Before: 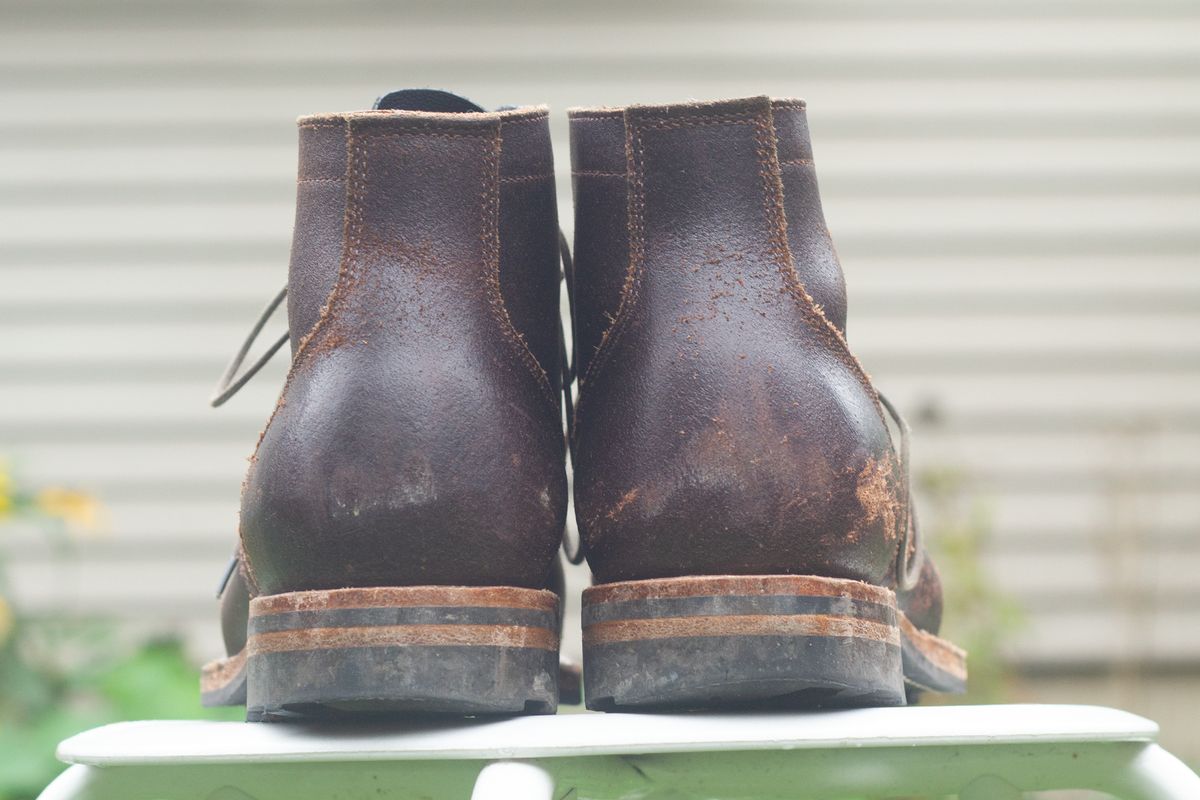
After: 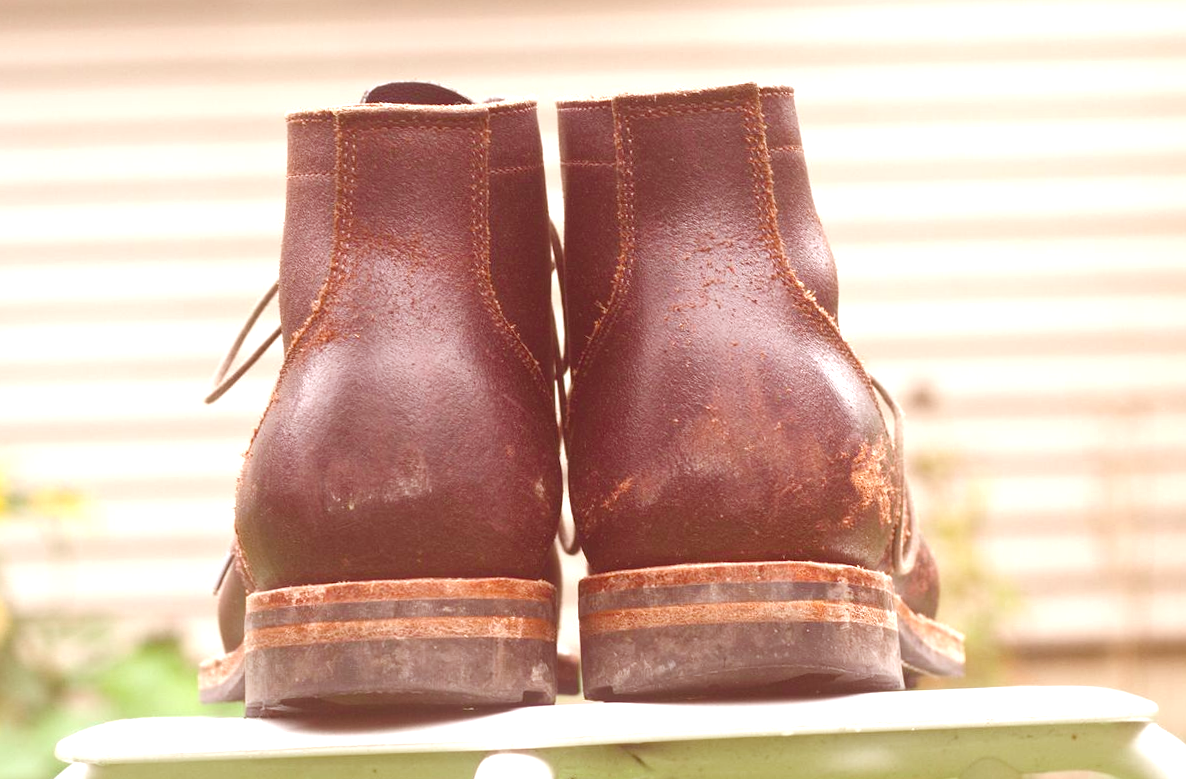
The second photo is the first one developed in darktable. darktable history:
tone equalizer: on, module defaults
color balance rgb: linear chroma grading › shadows -2.2%, linear chroma grading › highlights -15%, linear chroma grading › global chroma -10%, linear chroma grading › mid-tones -10%, perceptual saturation grading › global saturation 45%, perceptual saturation grading › highlights -50%, perceptual saturation grading › shadows 30%, perceptual brilliance grading › global brilliance 18%, global vibrance 45%
rotate and perspective: rotation -1°, crop left 0.011, crop right 0.989, crop top 0.025, crop bottom 0.975
color correction: highlights a* 9.03, highlights b* 8.71, shadows a* 40, shadows b* 40, saturation 0.8
